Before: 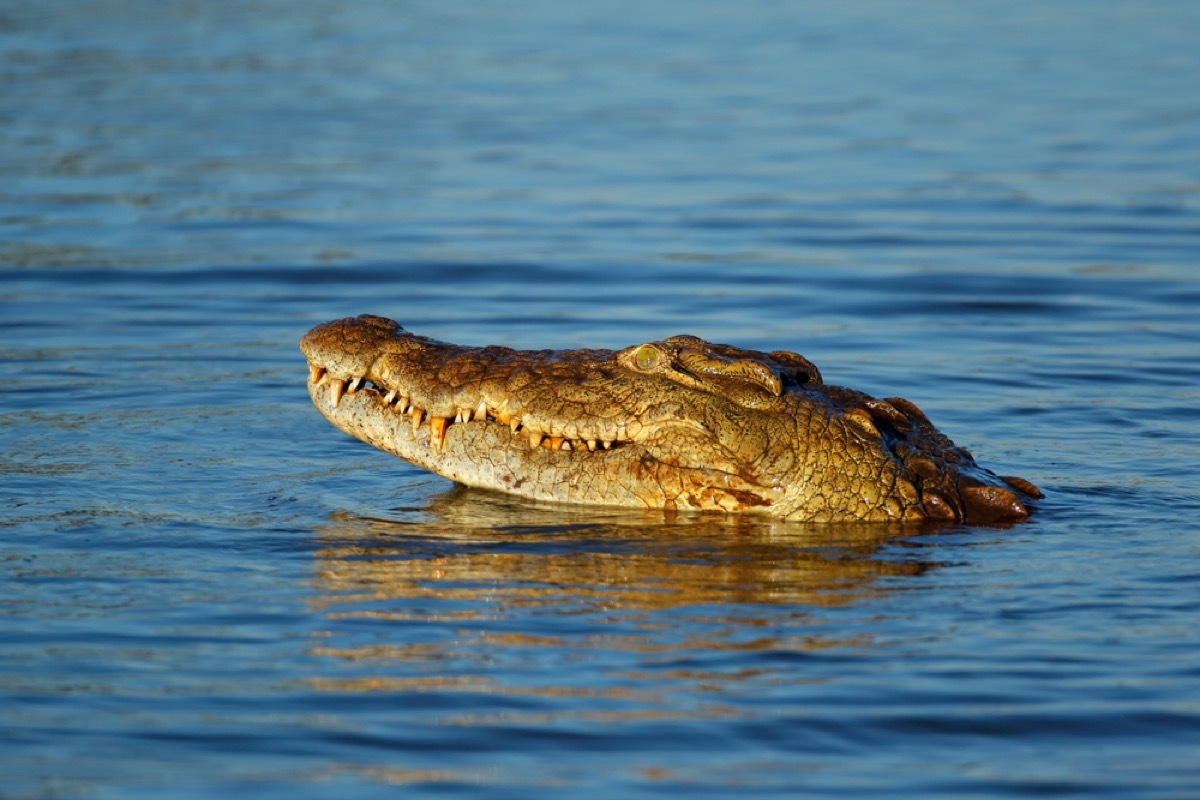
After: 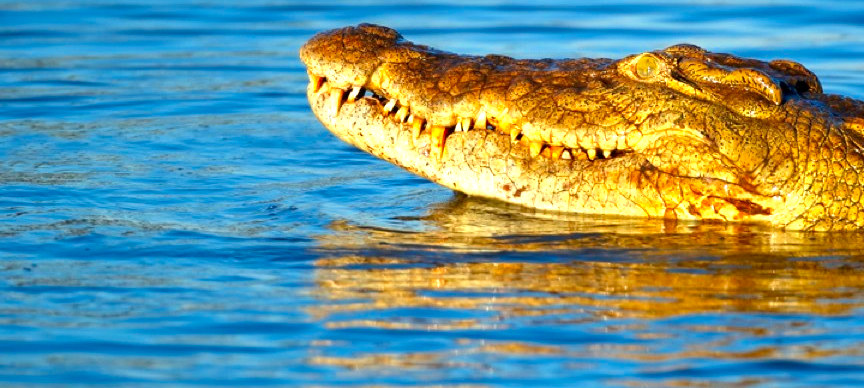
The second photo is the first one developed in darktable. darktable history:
crop: top 36.498%, right 27.964%, bottom 14.995%
exposure: black level correction 0.001, exposure 0.955 EV, compensate exposure bias true, compensate highlight preservation false
color zones: curves: ch0 [(0, 0.613) (0.01, 0.613) (0.245, 0.448) (0.498, 0.529) (0.642, 0.665) (0.879, 0.777) (0.99, 0.613)]; ch1 [(0, 0) (0.143, 0) (0.286, 0) (0.429, 0) (0.571, 0) (0.714, 0) (0.857, 0)], mix -131.09%
